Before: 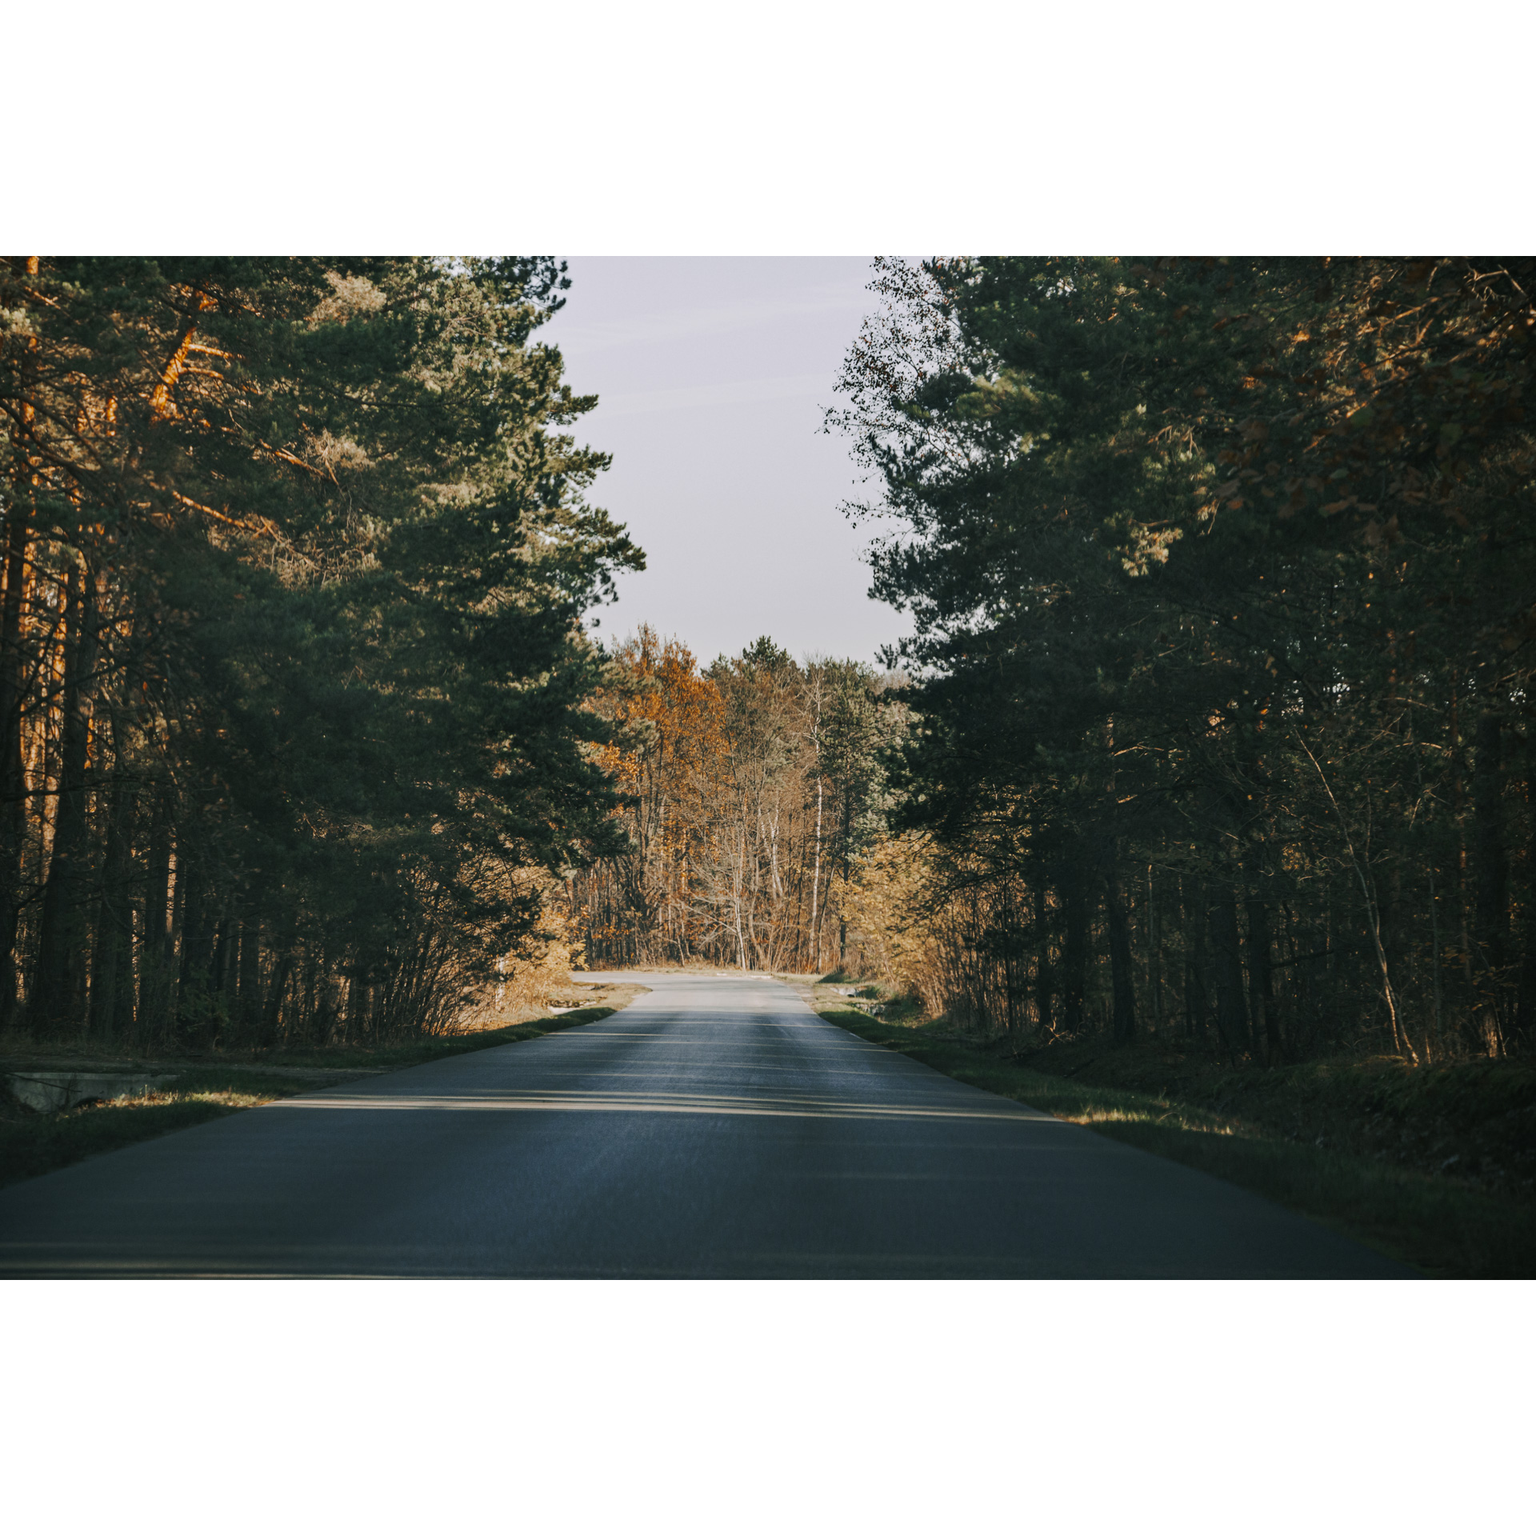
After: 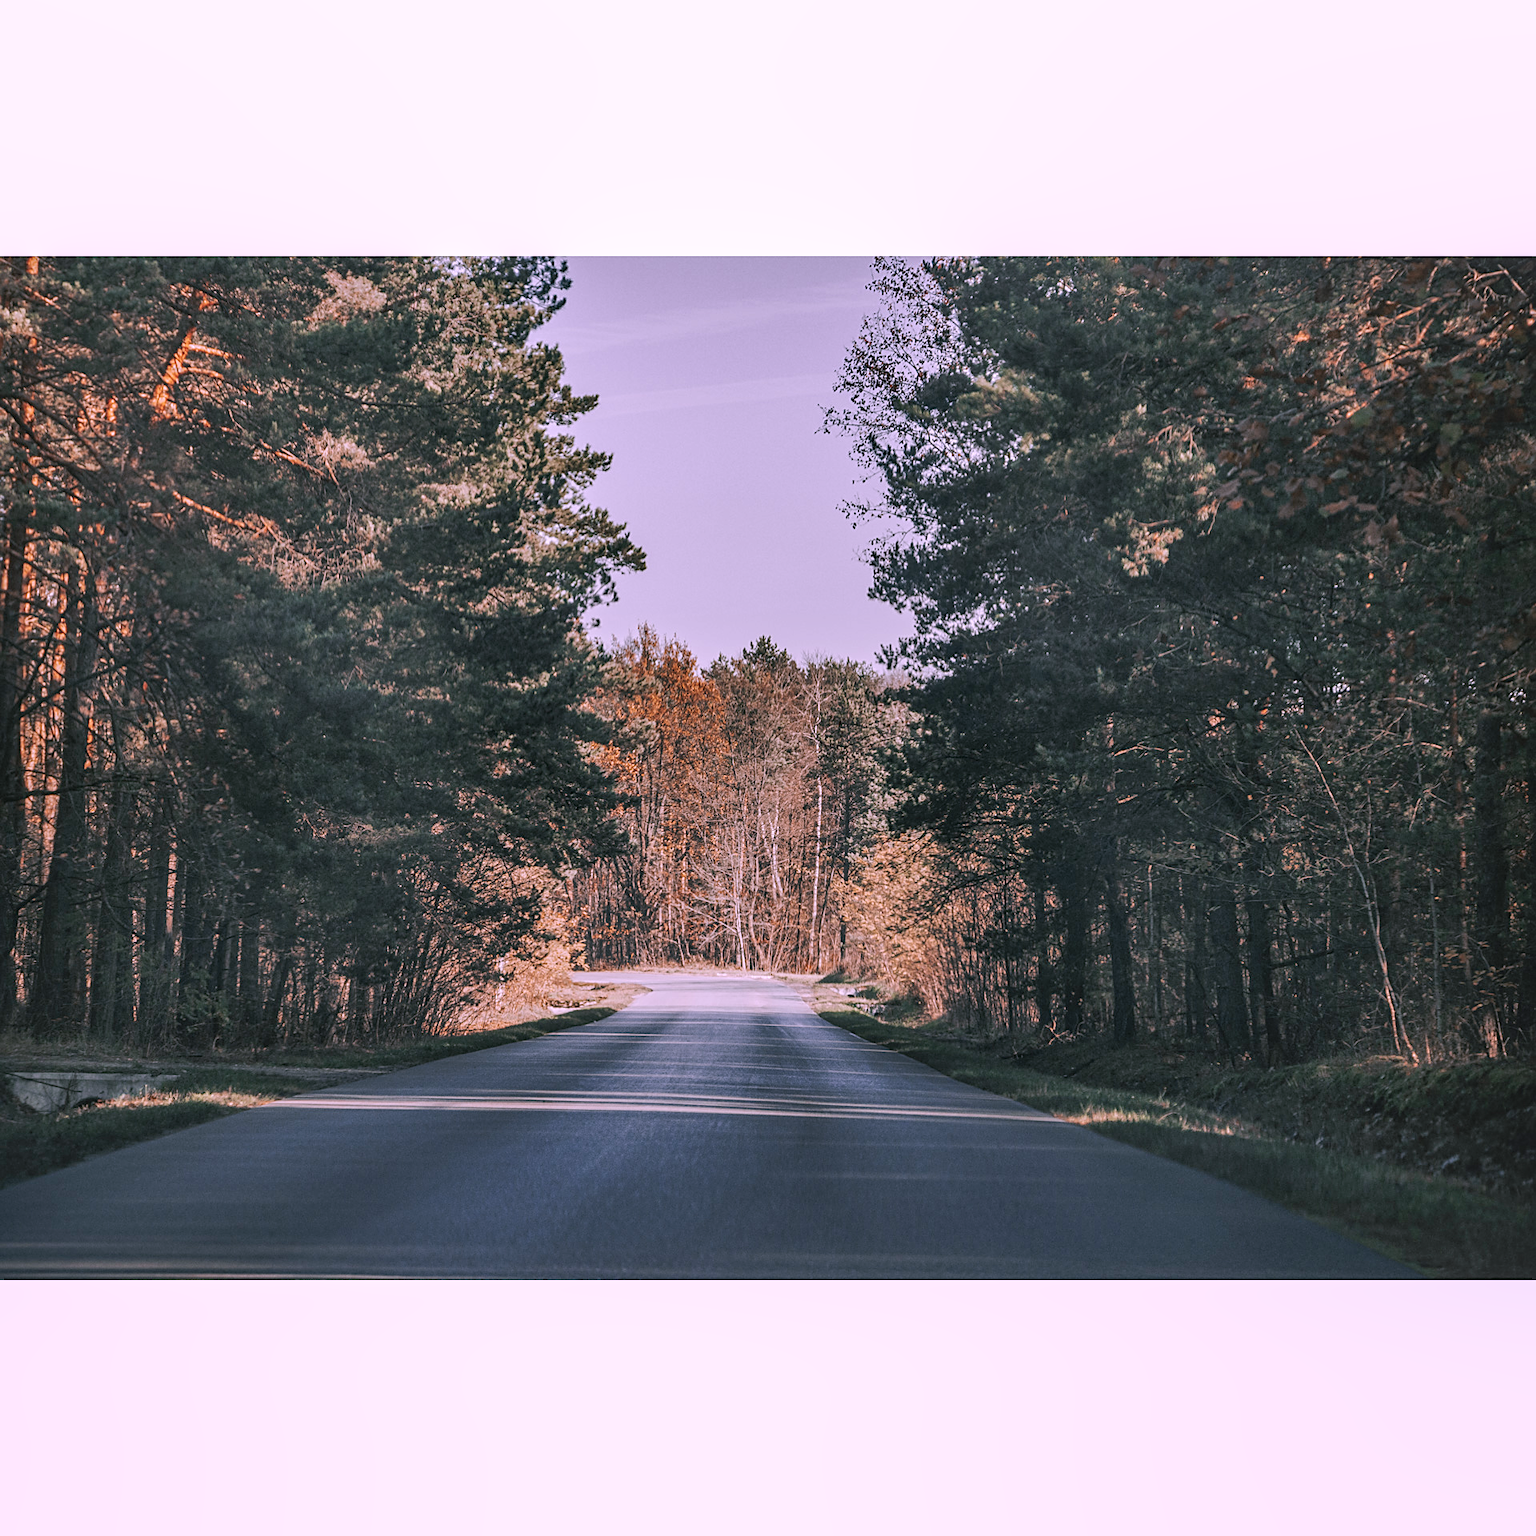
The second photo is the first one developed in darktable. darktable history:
shadows and highlights: on, module defaults
local contrast: detail 130%
sharpen: on, module defaults
color correction: highlights a* 15.46, highlights b* -20.56
